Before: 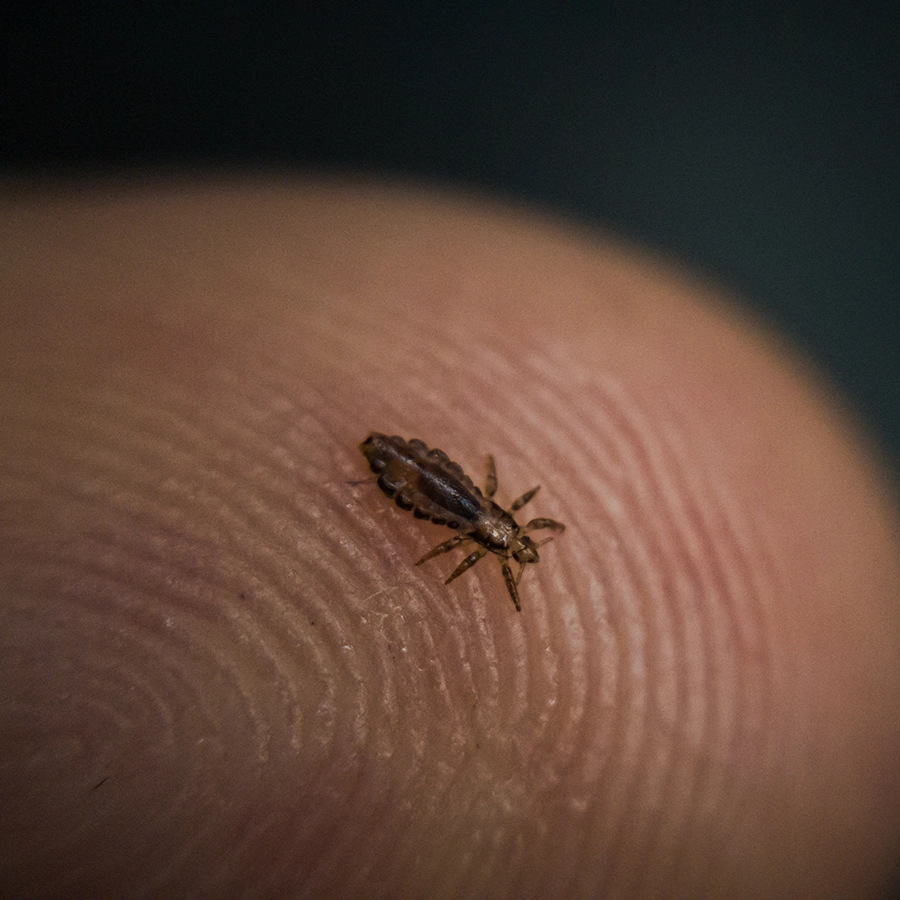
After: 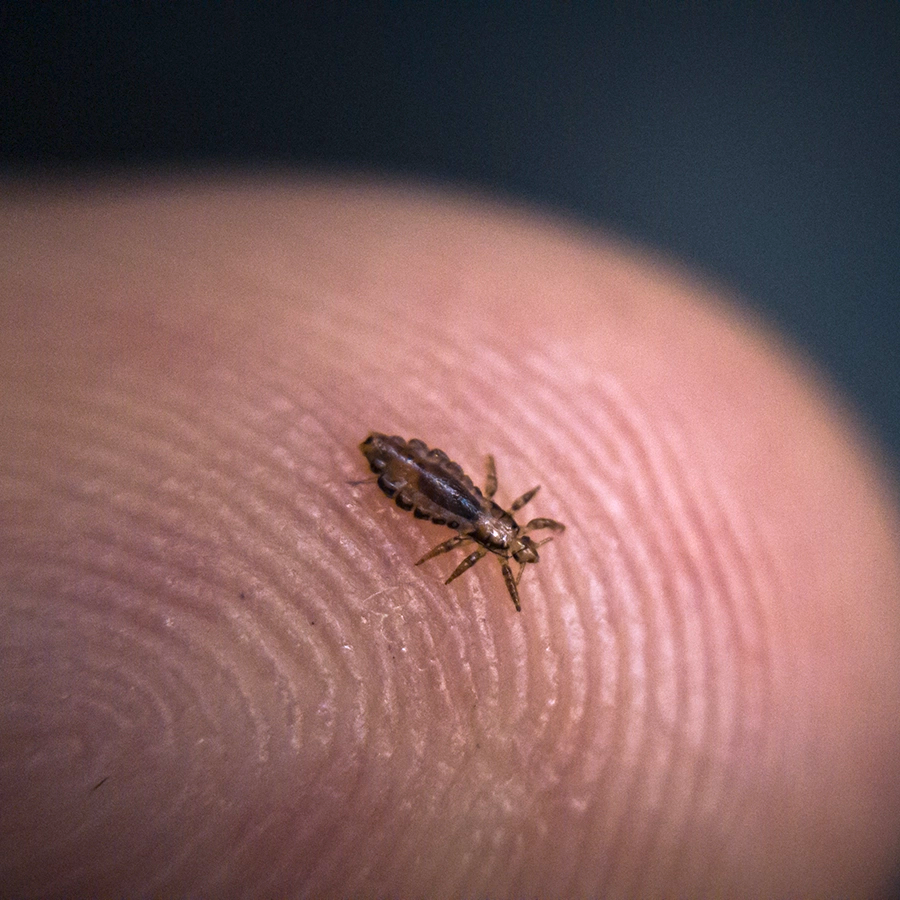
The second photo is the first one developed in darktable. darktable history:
exposure: exposure 1 EV, compensate highlight preservation false
color calibration: output R [1.063, -0.012, -0.003, 0], output B [-0.079, 0.047, 1, 0], illuminant custom, x 0.389, y 0.387, temperature 3838.64 K
